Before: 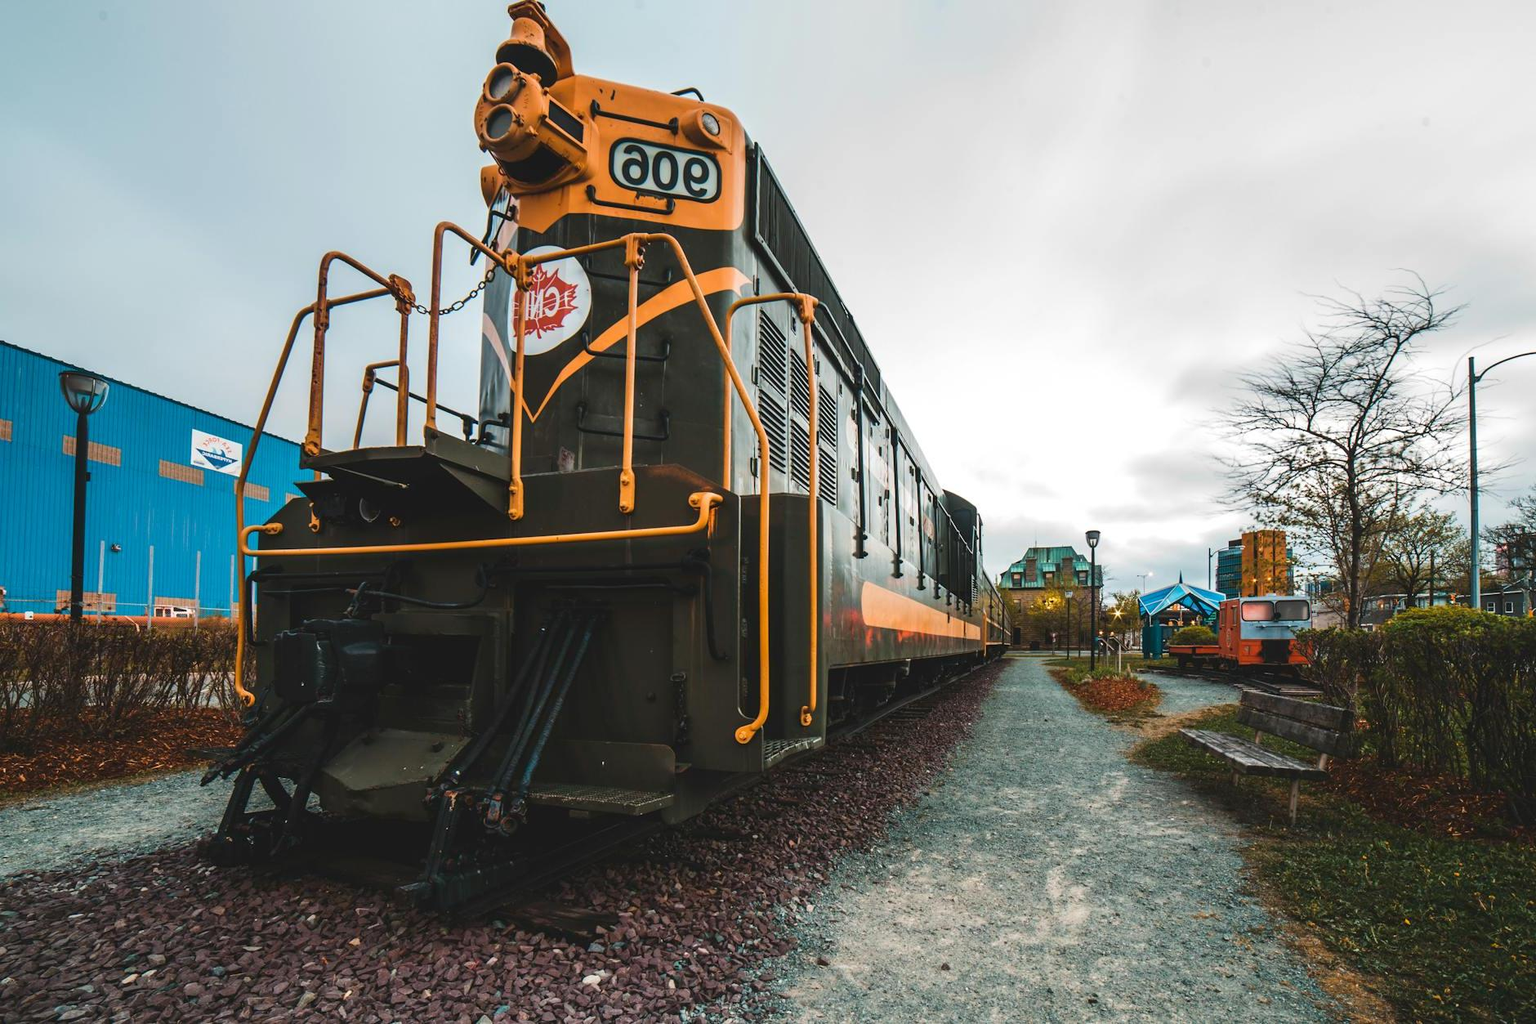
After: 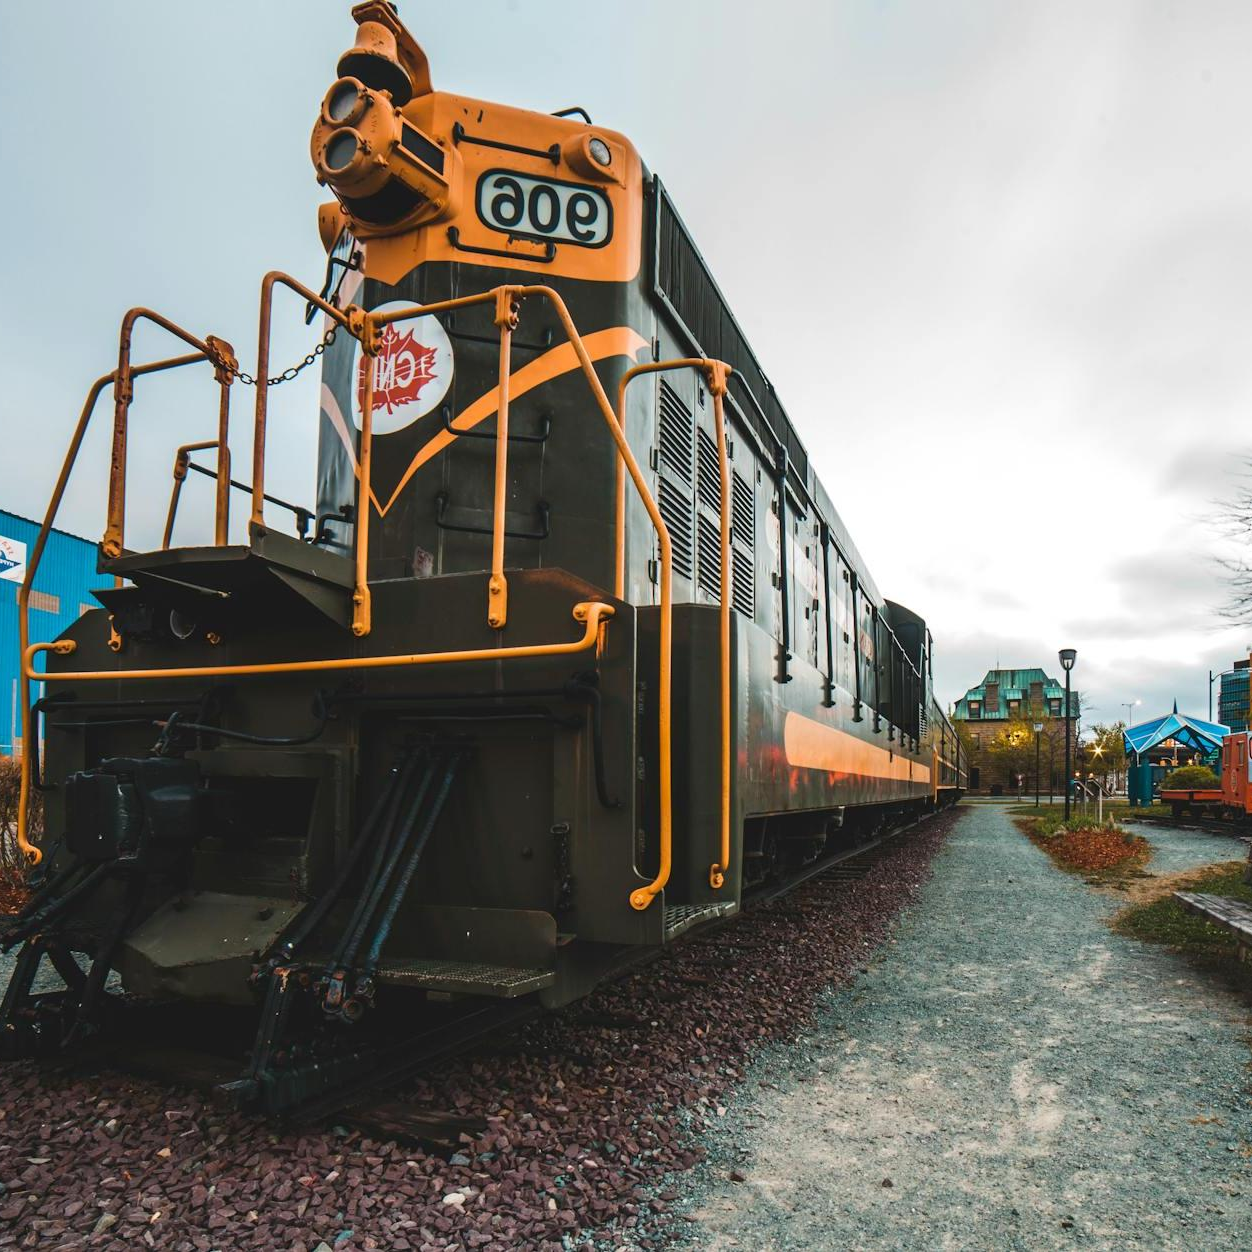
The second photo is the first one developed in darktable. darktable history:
crop and rotate: left 14.379%, right 18.973%
